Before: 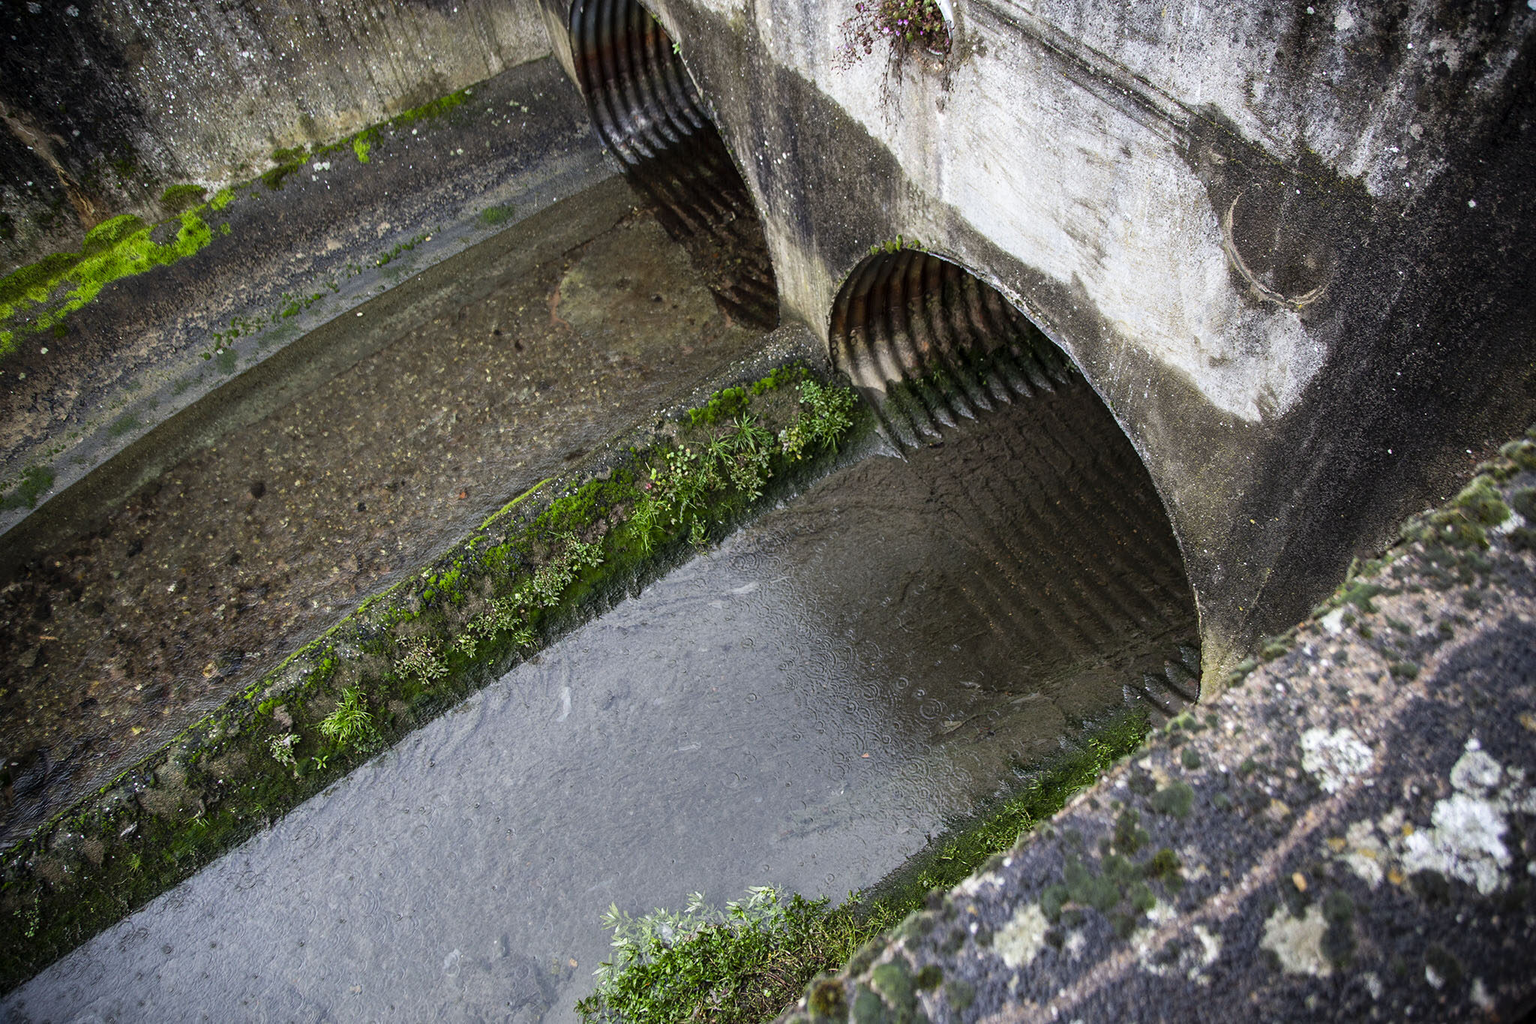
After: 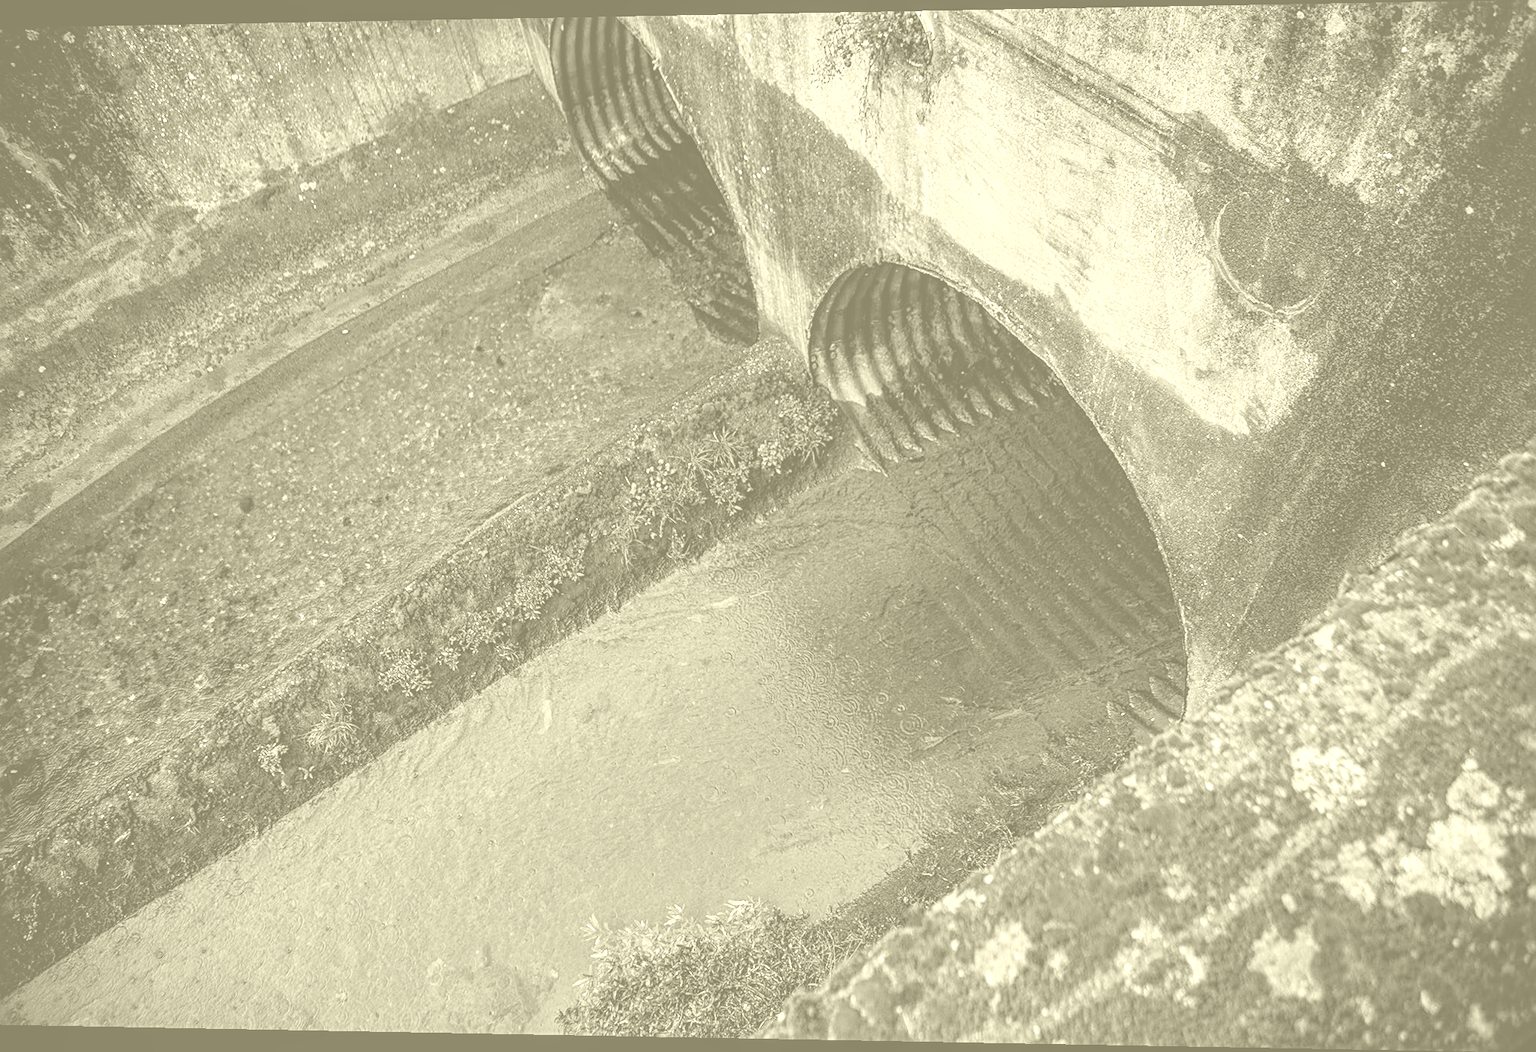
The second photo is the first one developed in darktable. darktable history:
local contrast: on, module defaults
sharpen: radius 2.767
colorize: hue 43.2°, saturation 40%, version 1
rotate and perspective: lens shift (horizontal) -0.055, automatic cropping off
color zones: curves: ch0 [(0, 0.5) (0.125, 0.4) (0.25, 0.5) (0.375, 0.4) (0.5, 0.4) (0.625, 0.35) (0.75, 0.35) (0.875, 0.5)]; ch1 [(0, 0.35) (0.125, 0.45) (0.25, 0.35) (0.375, 0.35) (0.5, 0.35) (0.625, 0.35) (0.75, 0.45) (0.875, 0.35)]; ch2 [(0, 0.6) (0.125, 0.5) (0.25, 0.5) (0.375, 0.6) (0.5, 0.6) (0.625, 0.5) (0.75, 0.5) (0.875, 0.5)]
